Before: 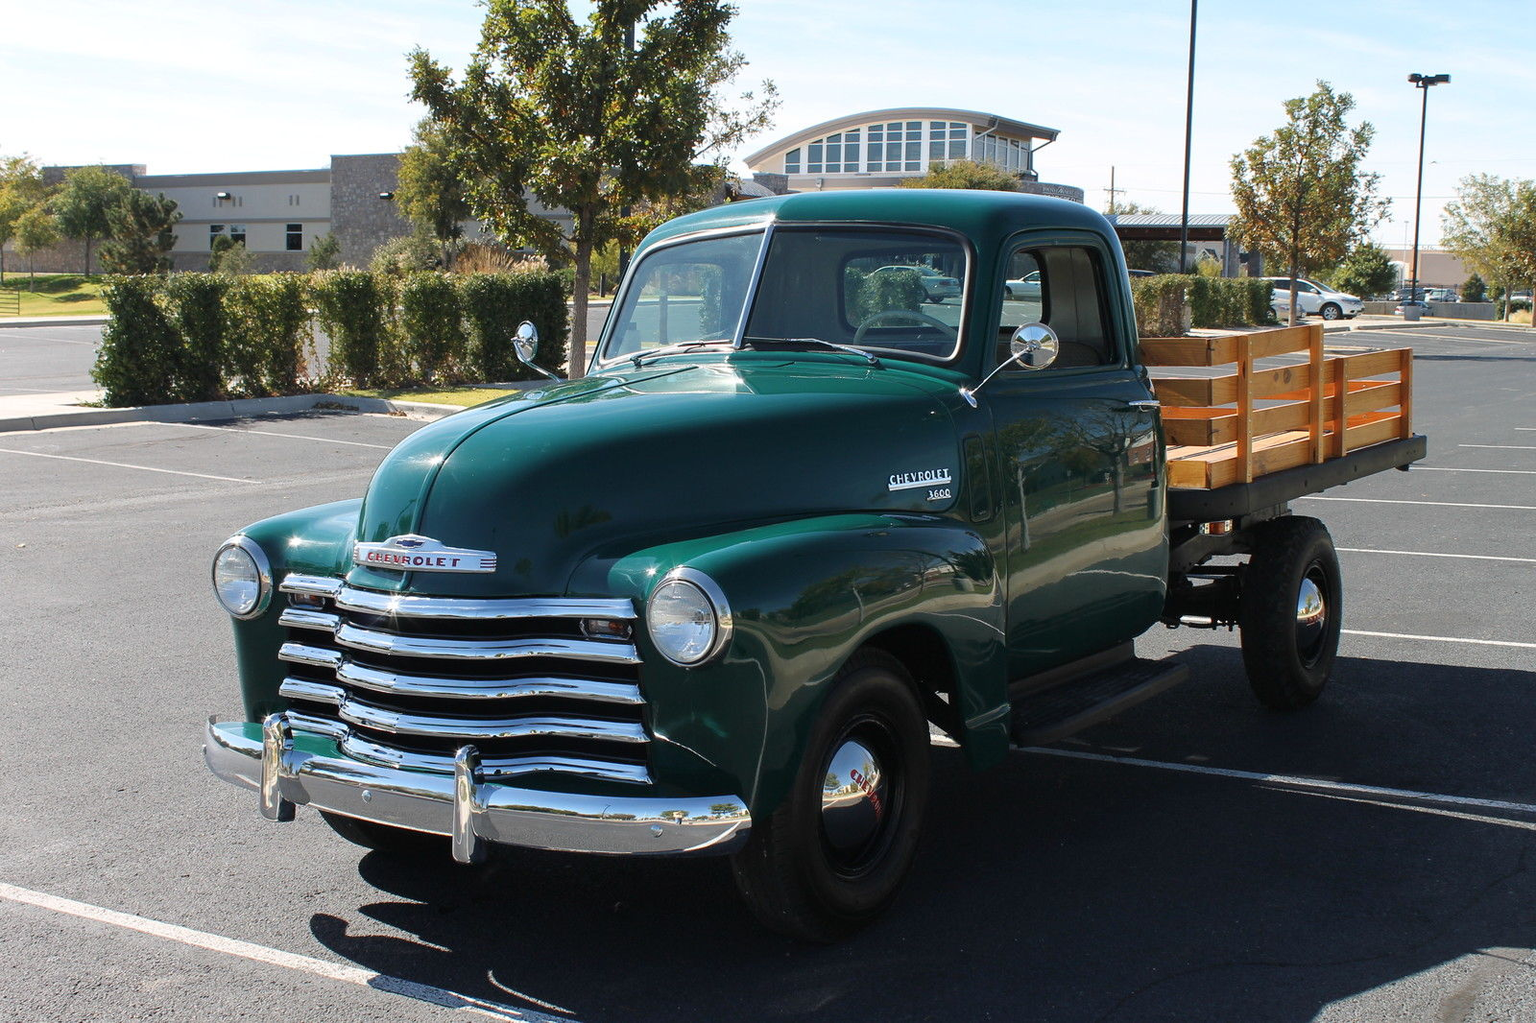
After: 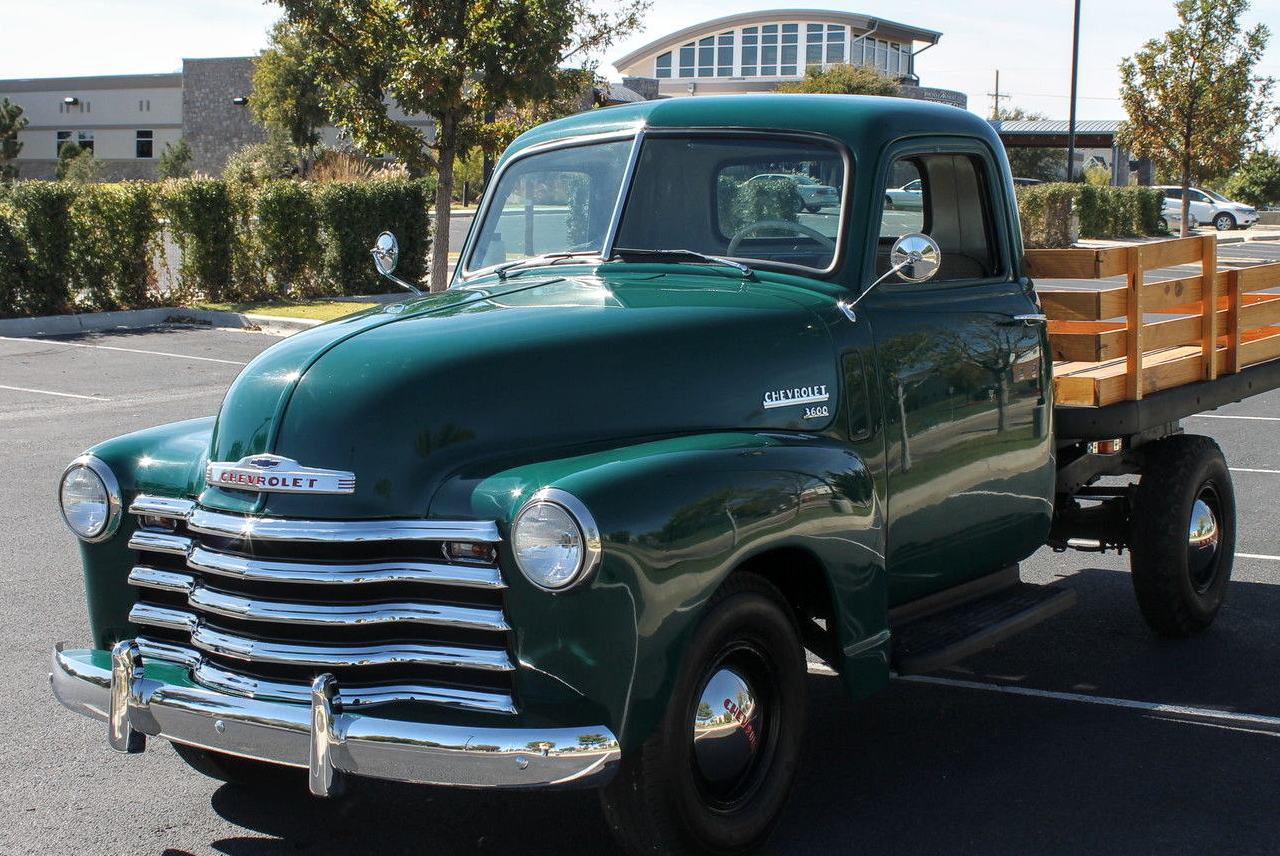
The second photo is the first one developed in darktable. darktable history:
crop and rotate: left 10.134%, top 9.8%, right 9.856%, bottom 9.834%
local contrast: on, module defaults
